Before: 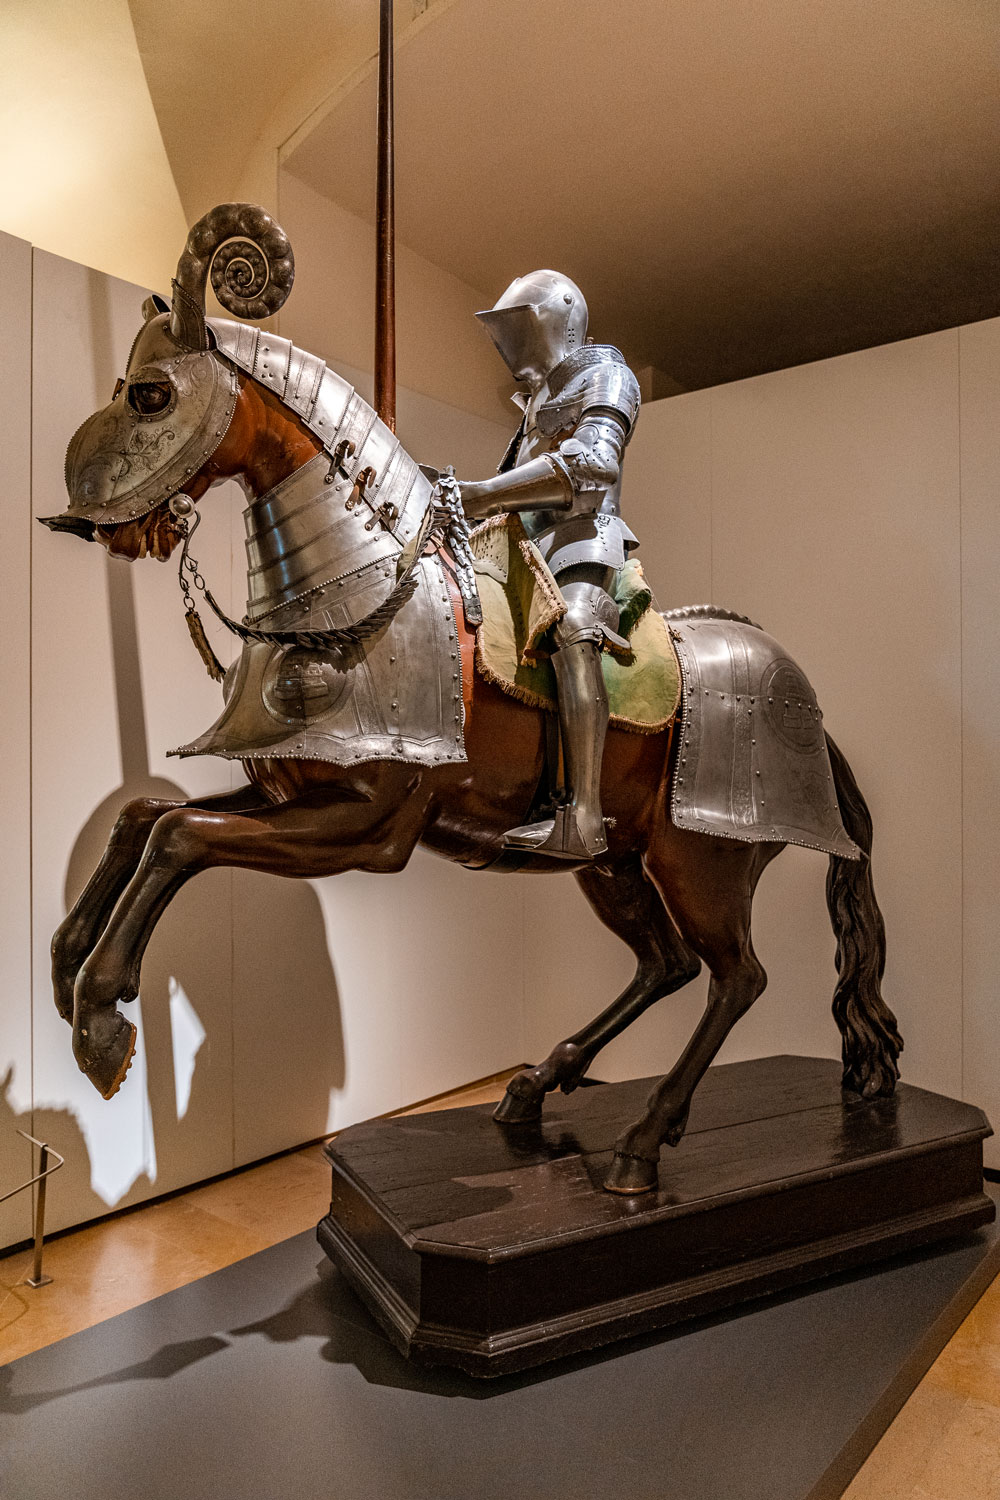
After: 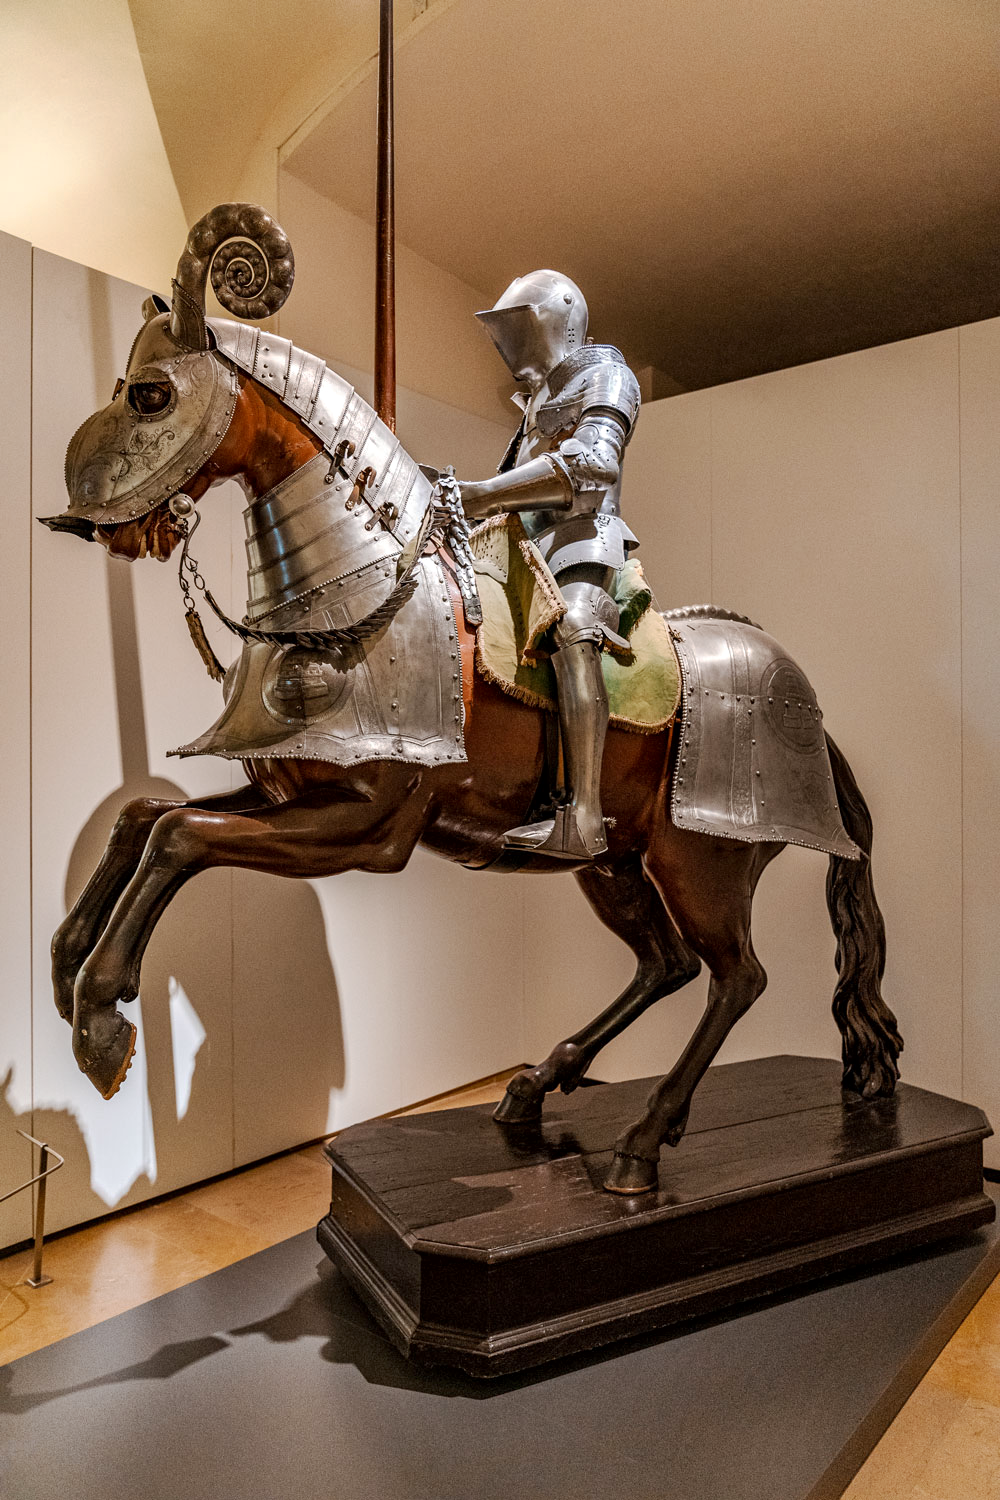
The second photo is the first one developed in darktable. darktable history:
base curve: curves: ch0 [(0, 0) (0.262, 0.32) (0.722, 0.705) (1, 1)], preserve colors none
local contrast: mode bilateral grid, contrast 21, coarseness 50, detail 120%, midtone range 0.2
